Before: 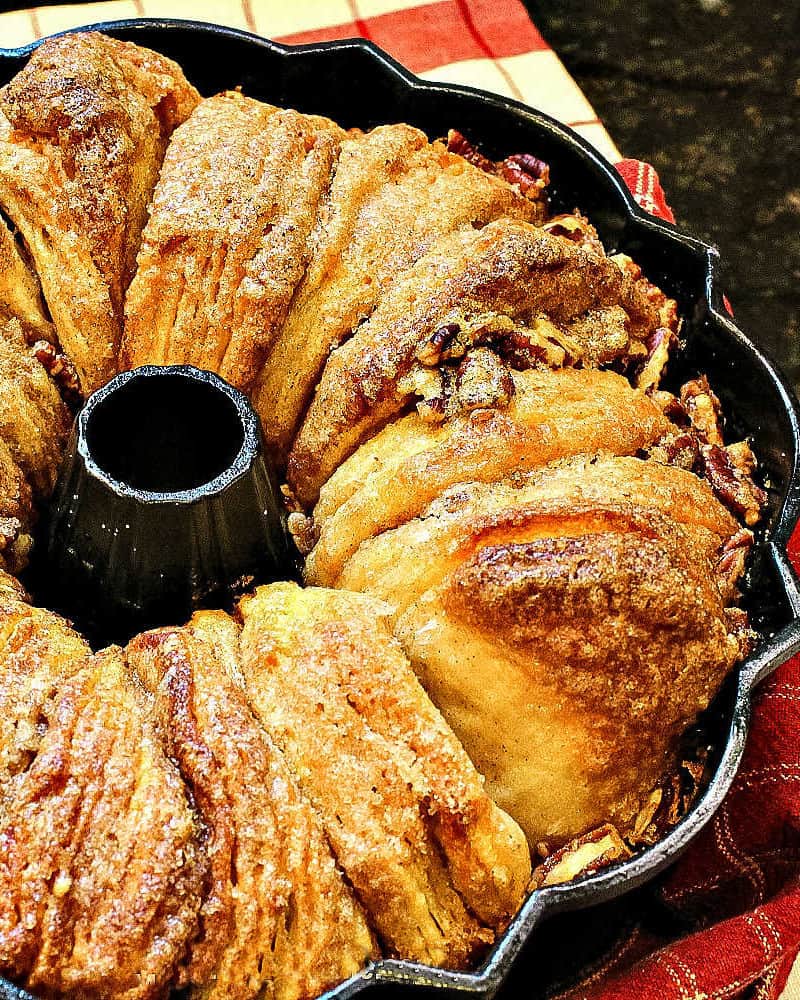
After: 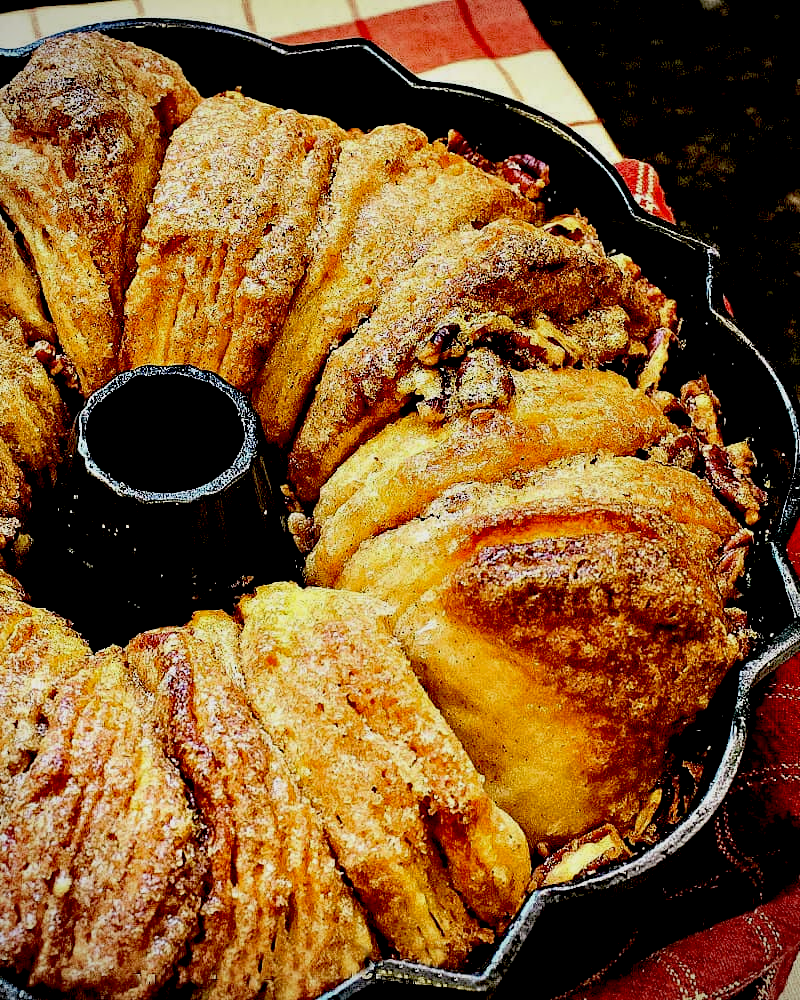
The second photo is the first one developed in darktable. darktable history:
vignetting: fall-off radius 60.92%
exposure: black level correction 0.046, exposure -0.228 EV, compensate highlight preservation false
